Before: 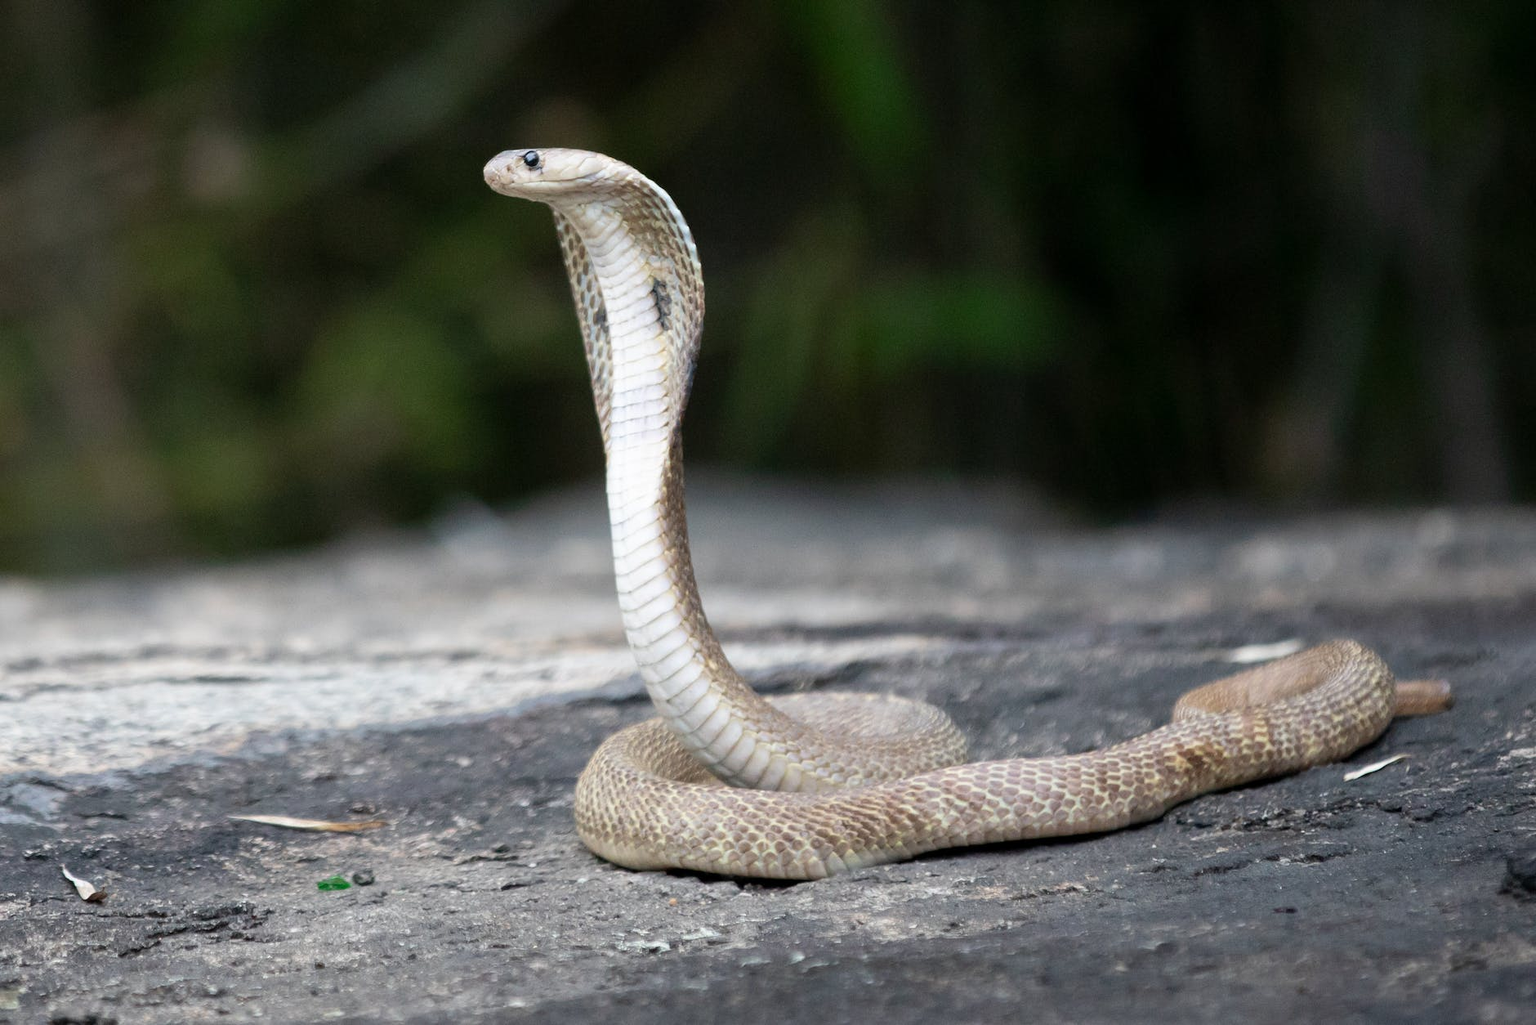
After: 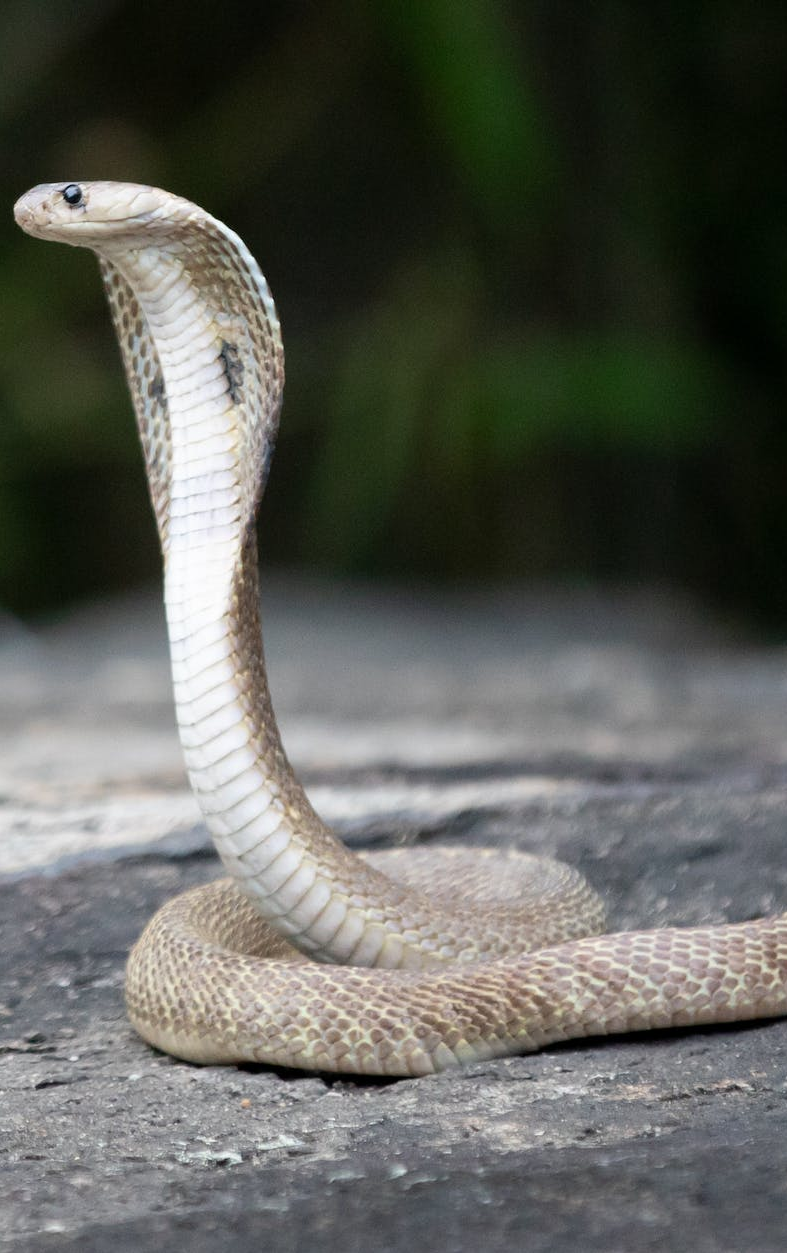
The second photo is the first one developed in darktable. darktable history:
crop: left 30.755%, right 27.342%
